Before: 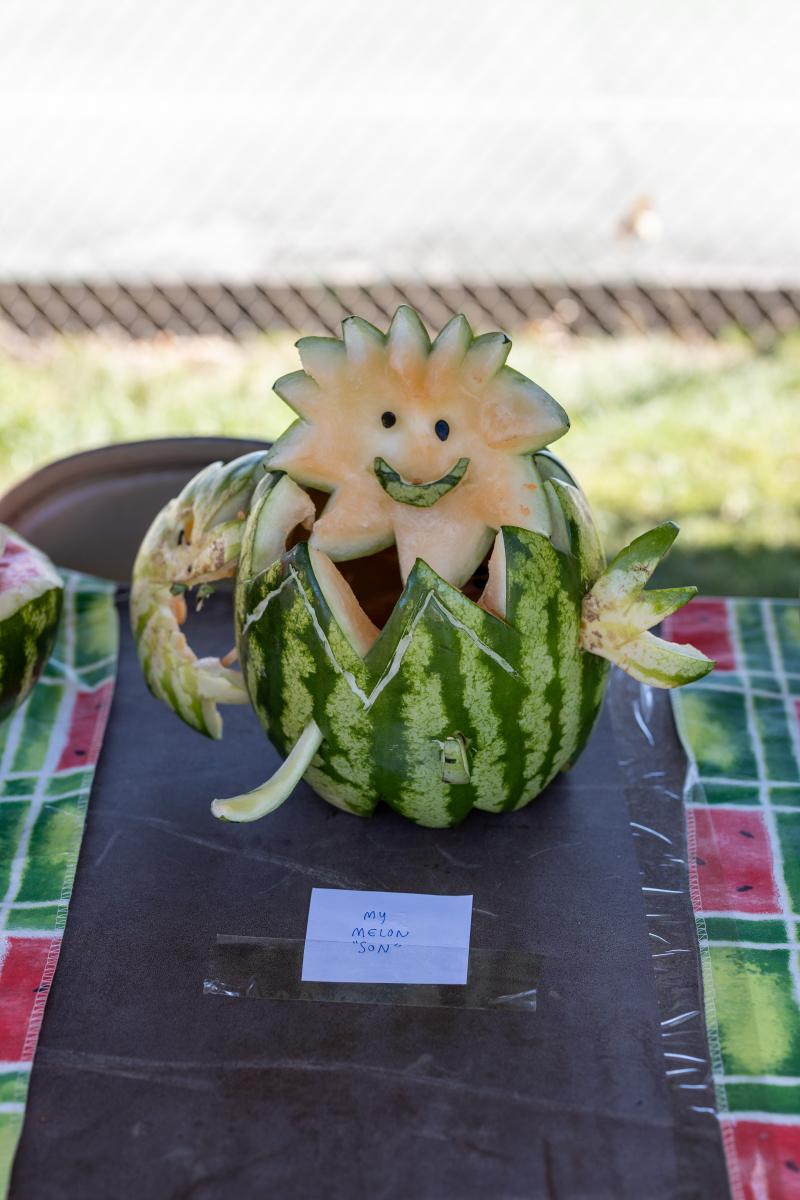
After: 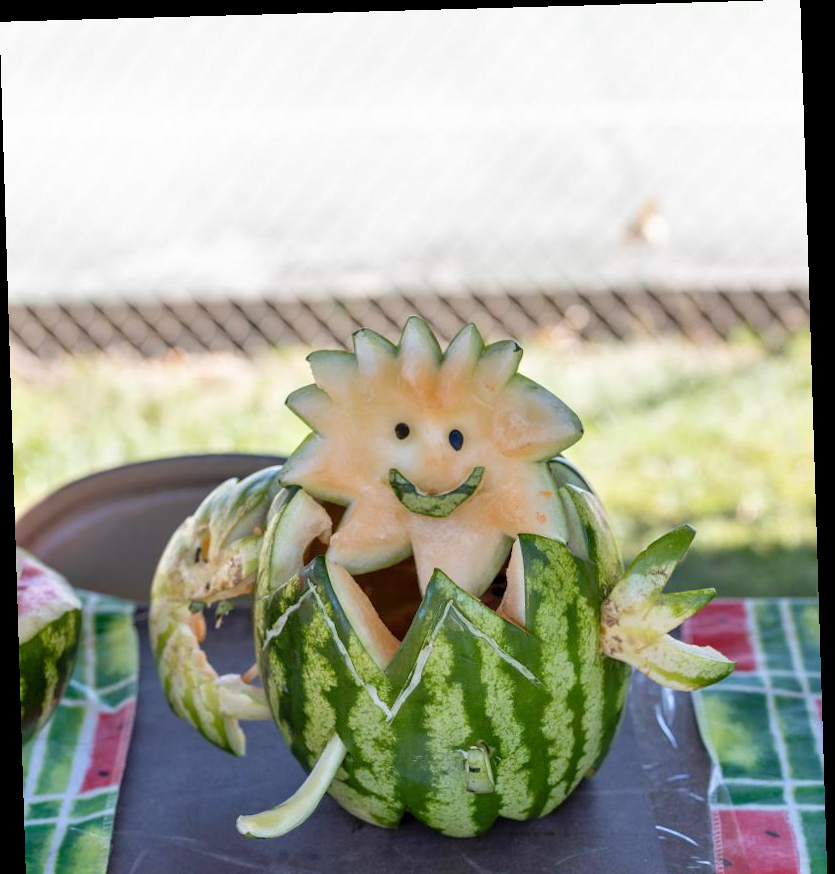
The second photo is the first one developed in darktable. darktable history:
crop: bottom 28.576%
rotate and perspective: rotation -1.77°, lens shift (horizontal) 0.004, automatic cropping off
tone equalizer: -8 EV 1 EV, -7 EV 1 EV, -6 EV 1 EV, -5 EV 1 EV, -4 EV 1 EV, -3 EV 0.75 EV, -2 EV 0.5 EV, -1 EV 0.25 EV
